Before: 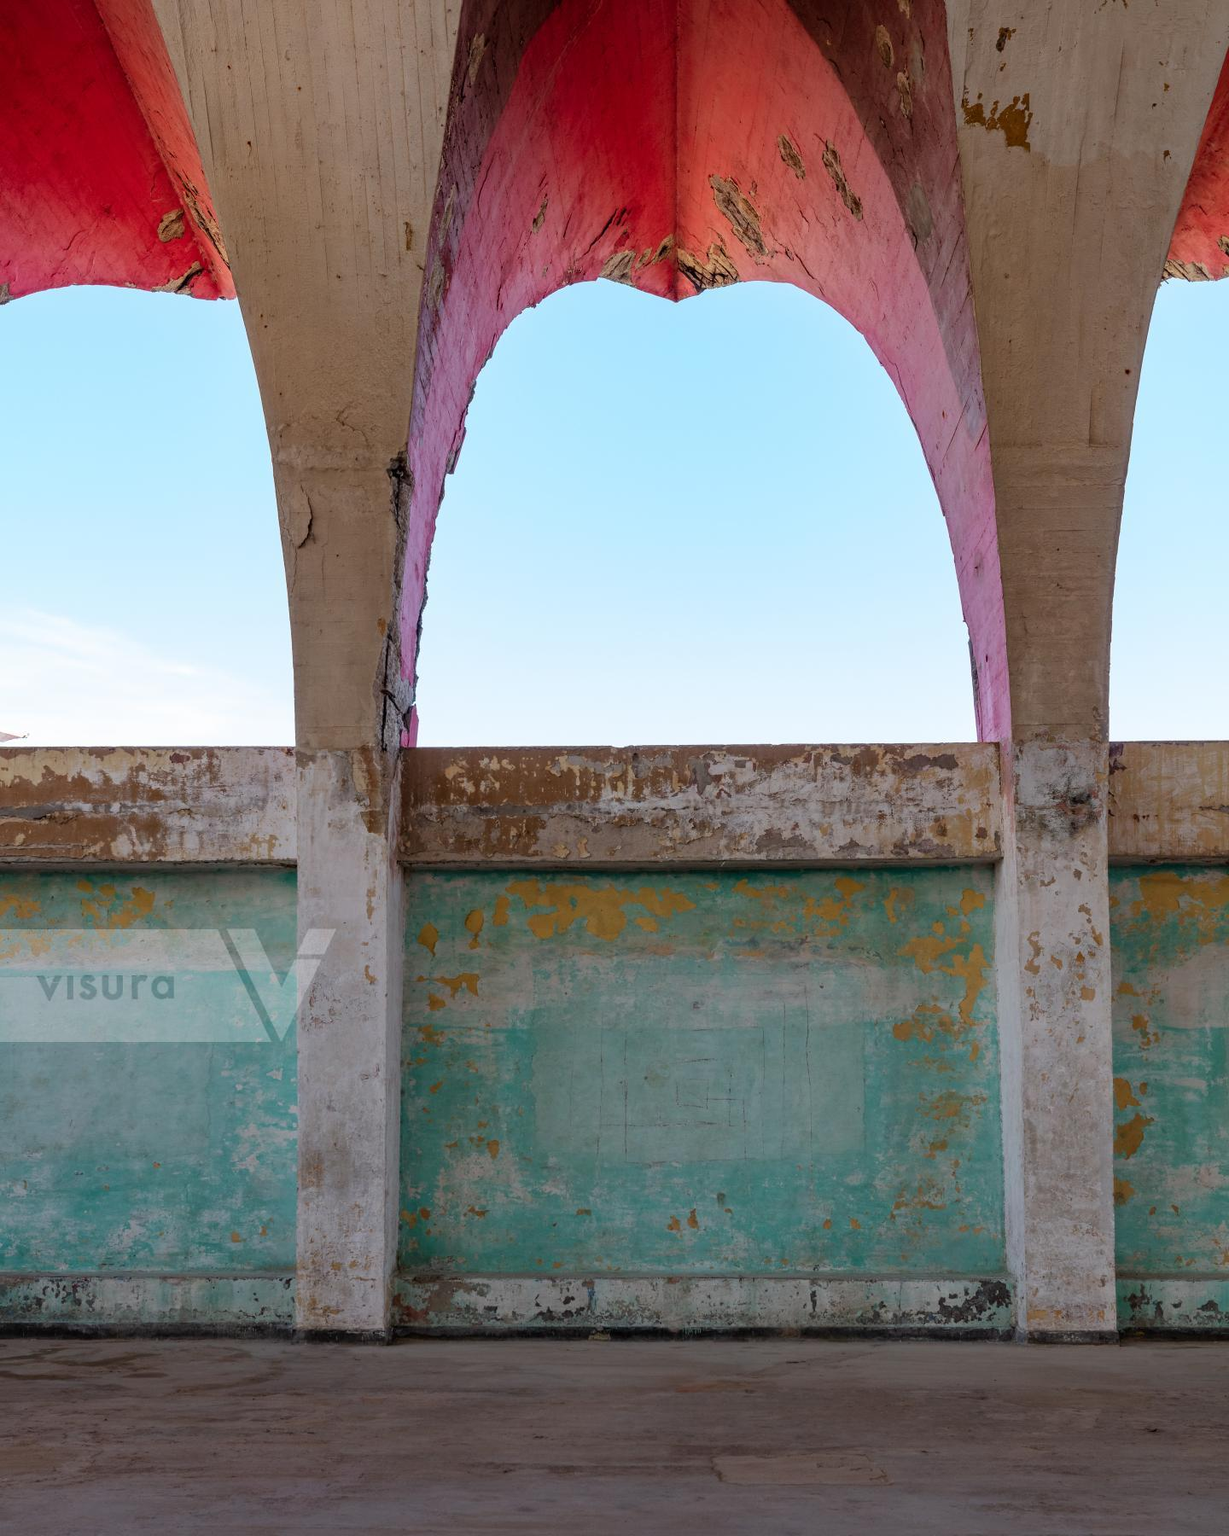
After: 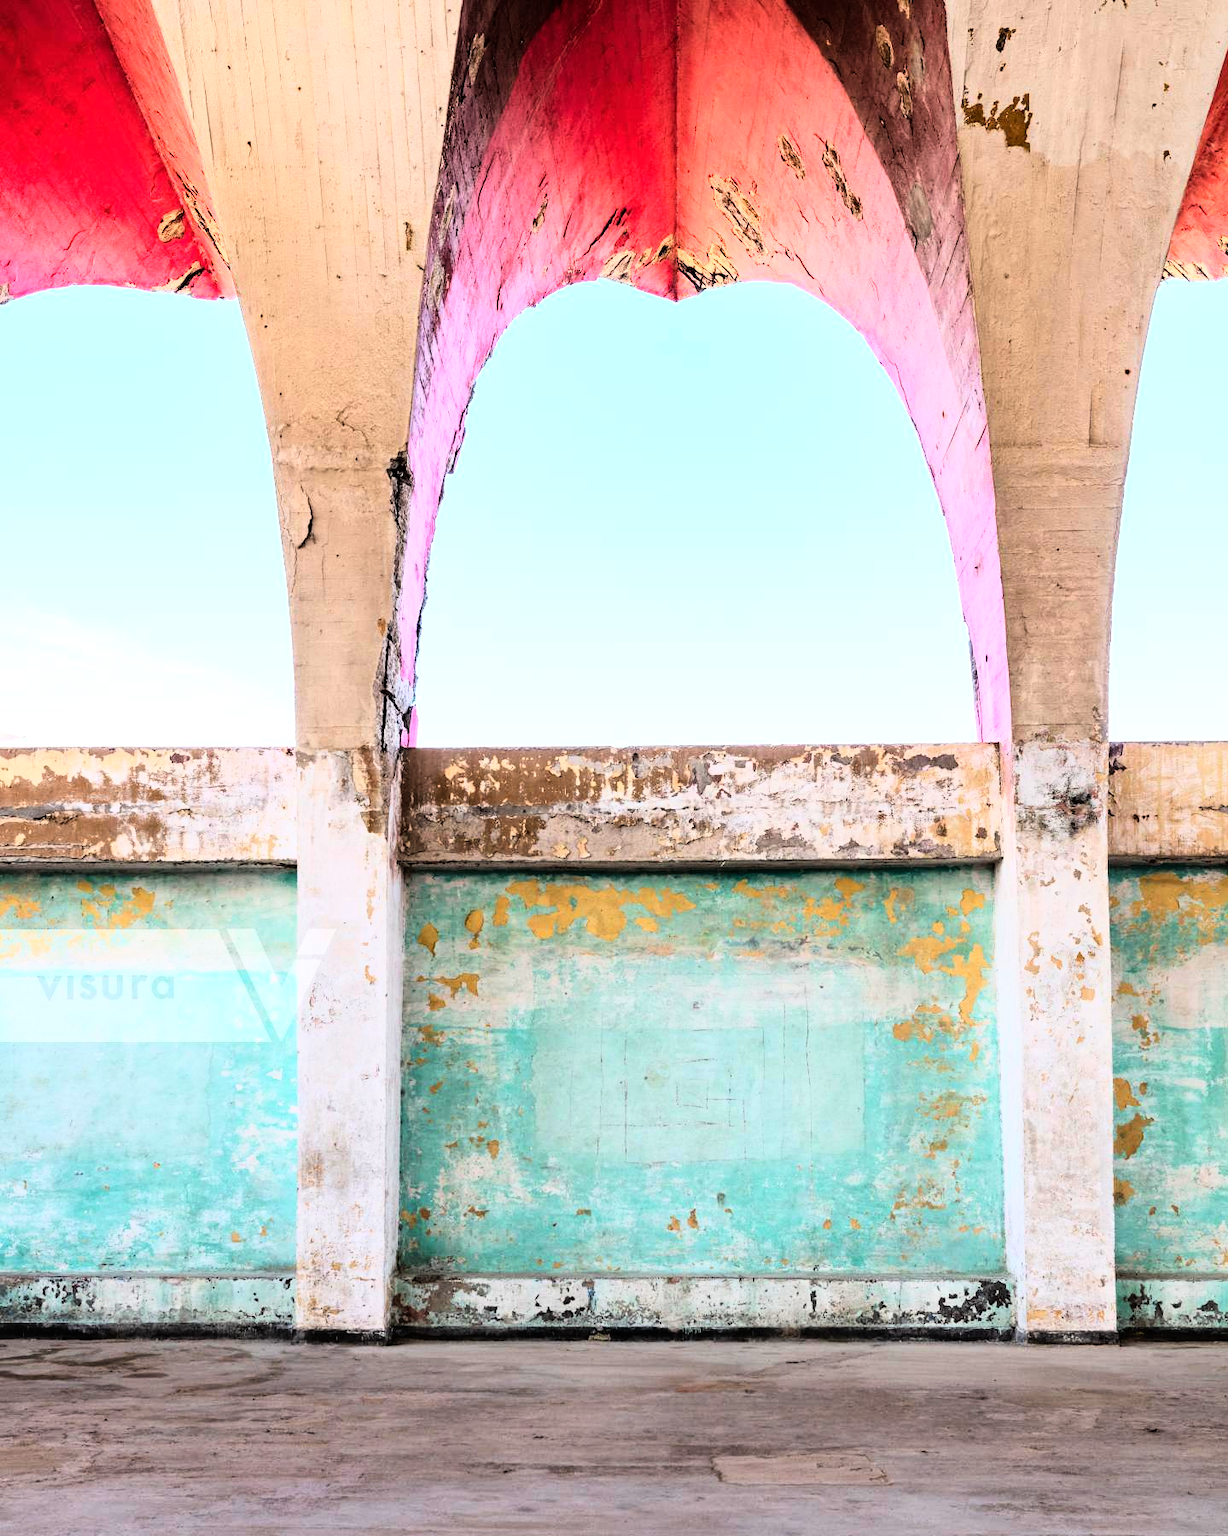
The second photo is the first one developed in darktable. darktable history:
exposure: black level correction 0, exposure 0.7 EV, compensate exposure bias true, compensate highlight preservation false
rgb curve: curves: ch0 [(0, 0) (0.21, 0.15) (0.24, 0.21) (0.5, 0.75) (0.75, 0.96) (0.89, 0.99) (1, 1)]; ch1 [(0, 0.02) (0.21, 0.13) (0.25, 0.2) (0.5, 0.67) (0.75, 0.9) (0.89, 0.97) (1, 1)]; ch2 [(0, 0.02) (0.21, 0.13) (0.25, 0.2) (0.5, 0.67) (0.75, 0.9) (0.89, 0.97) (1, 1)], compensate middle gray true
